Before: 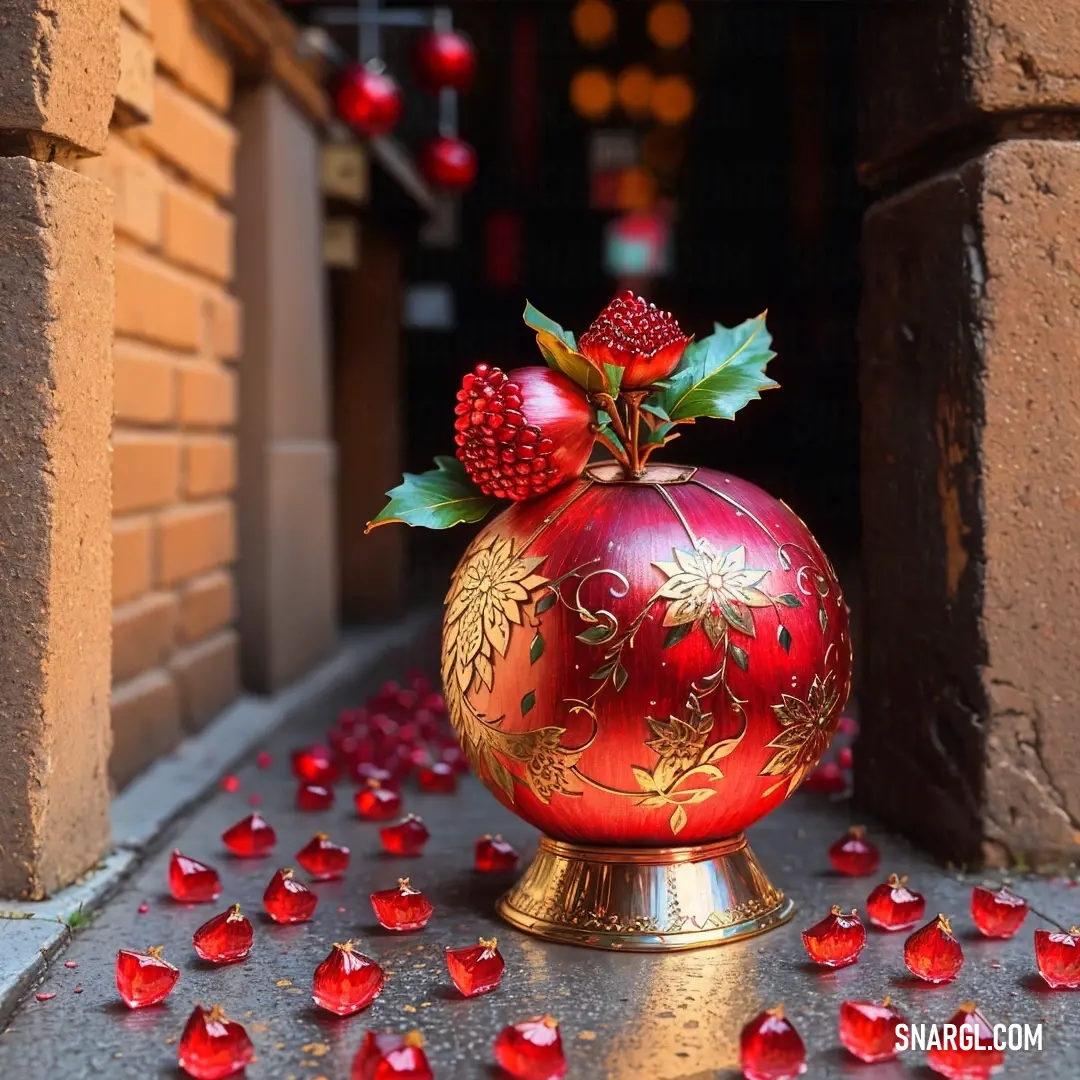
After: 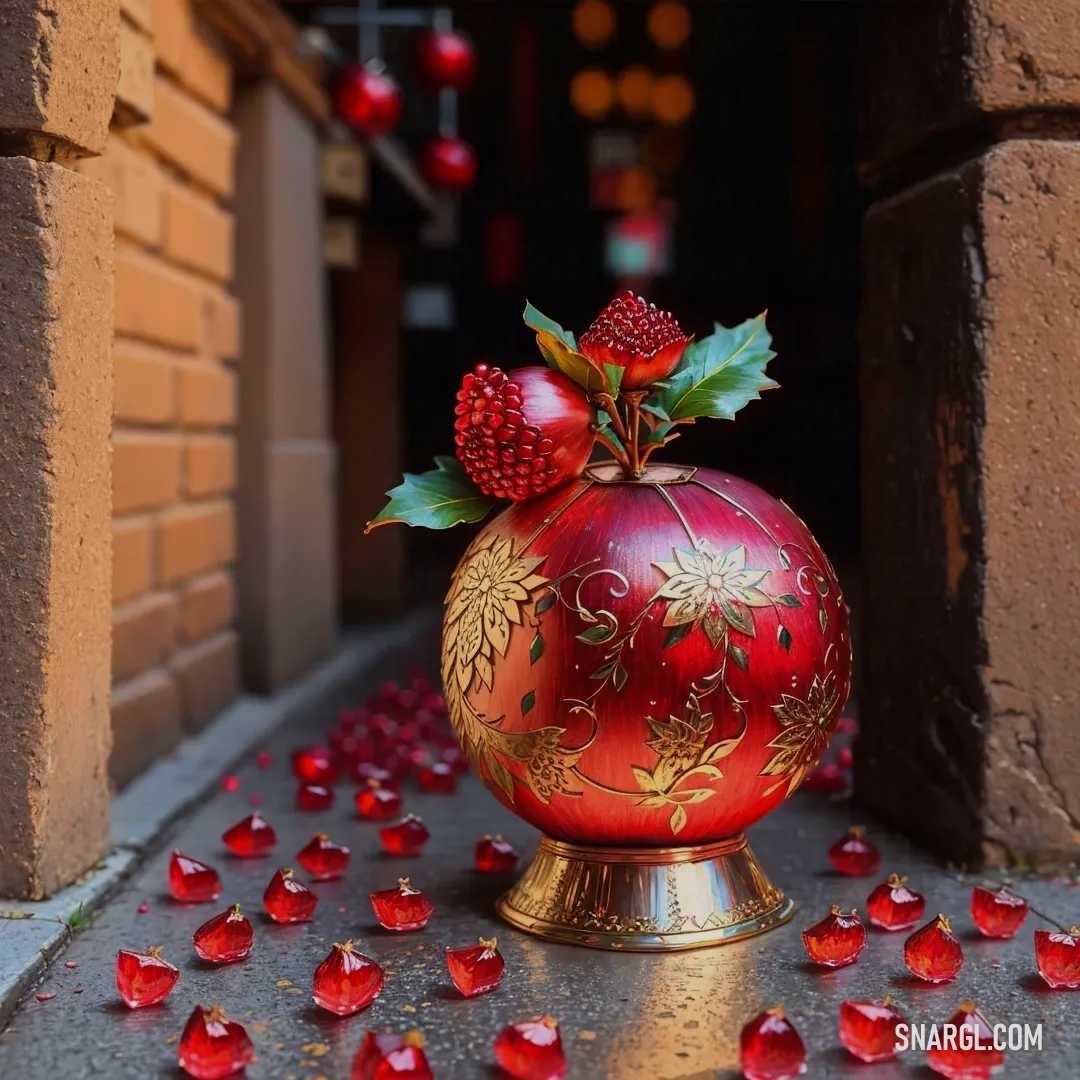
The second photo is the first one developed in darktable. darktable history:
exposure: exposure -0.486 EV, compensate highlight preservation false
